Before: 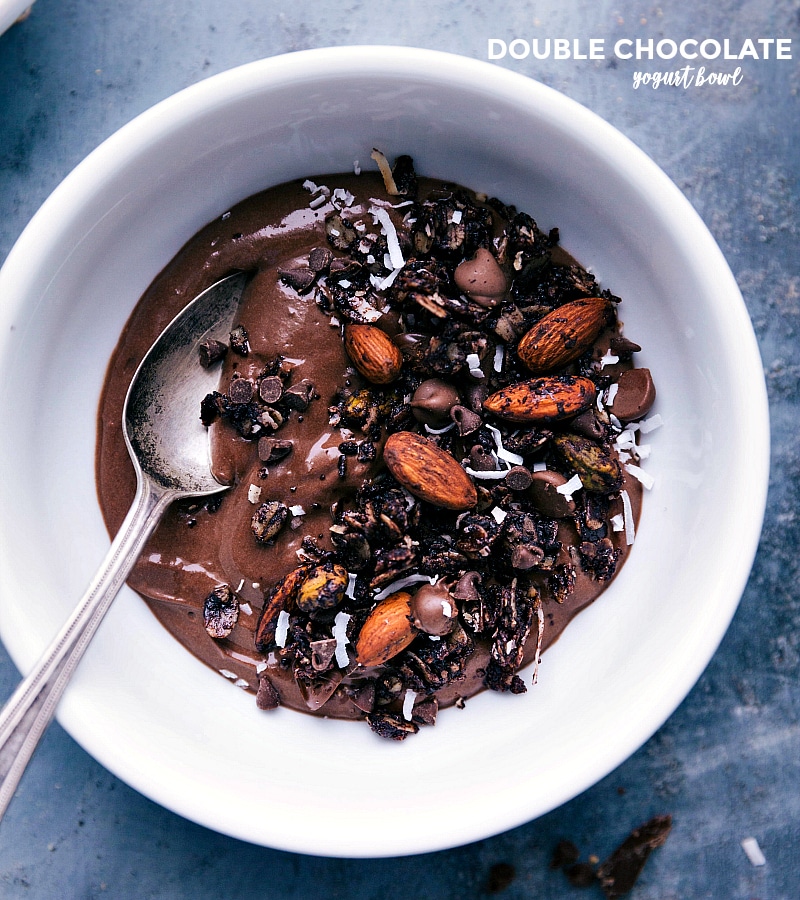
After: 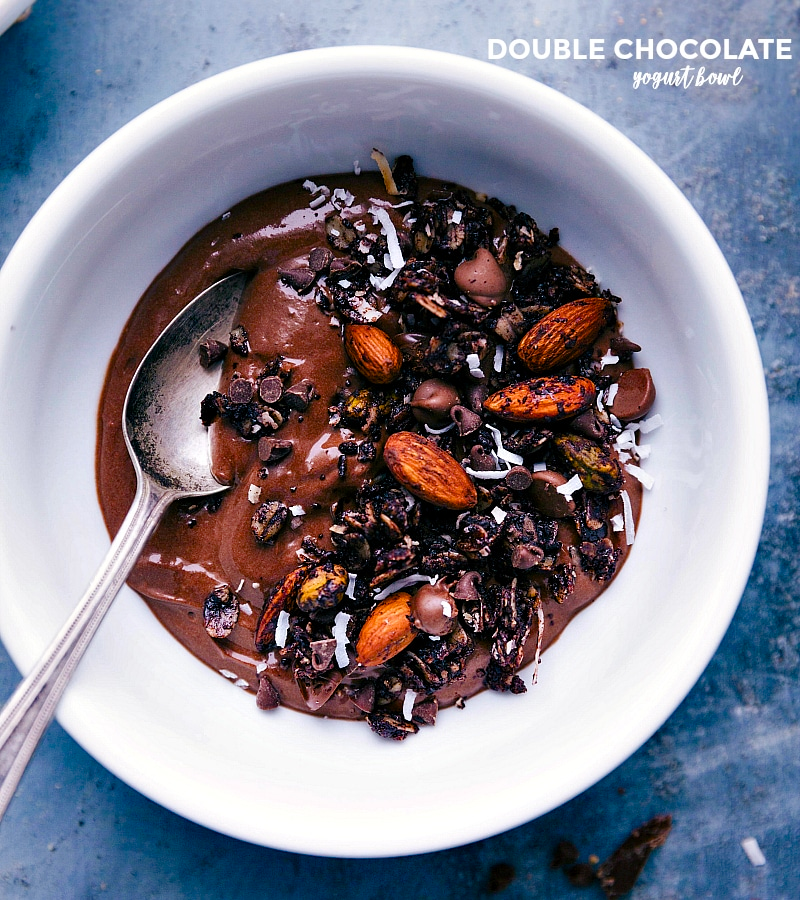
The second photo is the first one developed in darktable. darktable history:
color balance rgb: perceptual saturation grading › global saturation 35.09%, perceptual saturation grading › highlights -29.94%, perceptual saturation grading › shadows 35.502%
